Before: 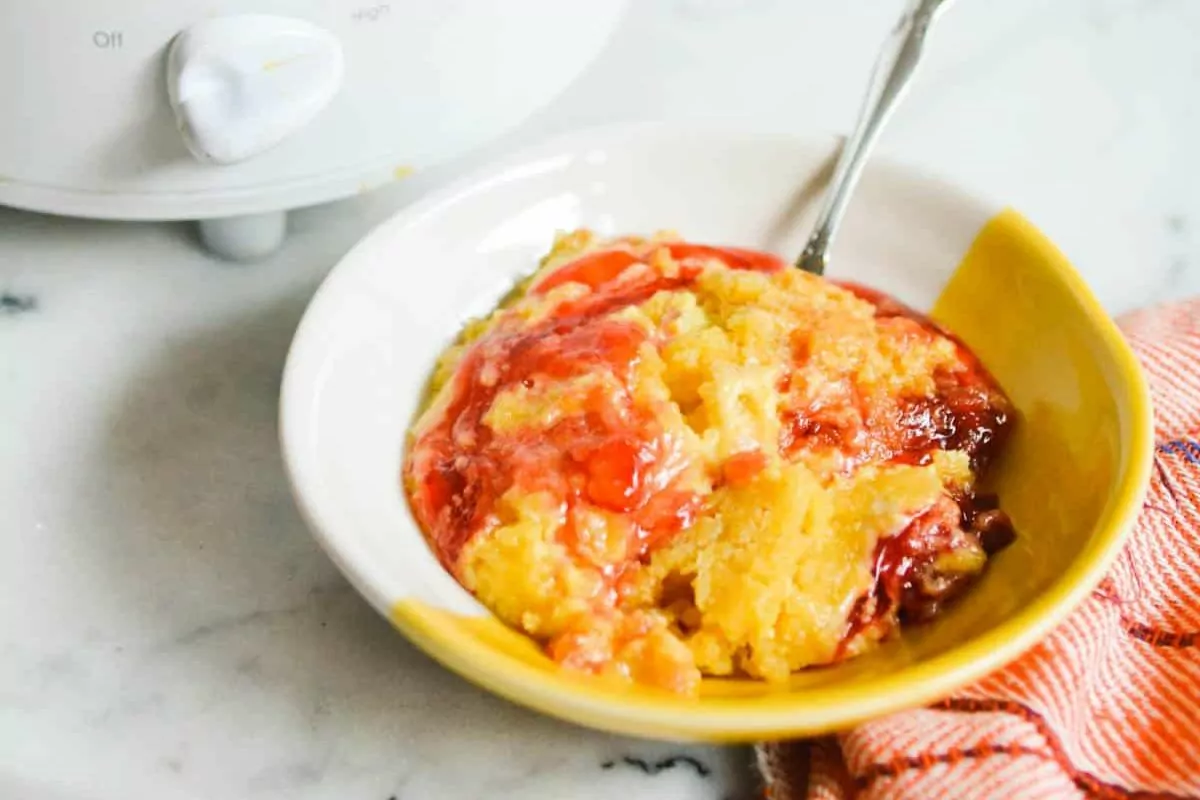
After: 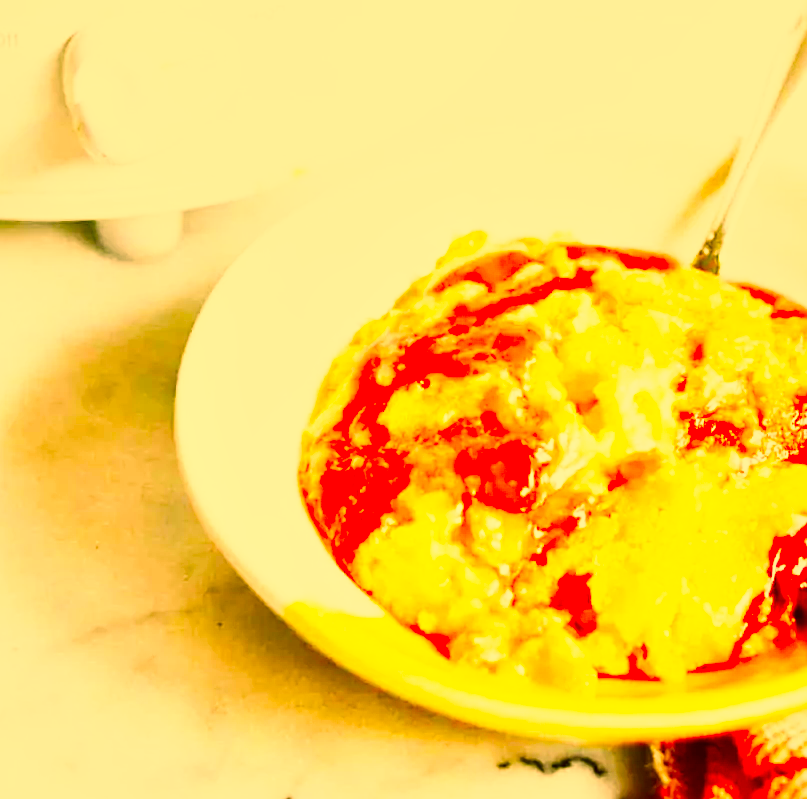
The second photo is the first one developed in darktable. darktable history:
local contrast: mode bilateral grid, contrast 20, coarseness 49, detail 119%, midtone range 0.2
crop and rotate: left 8.741%, right 23.929%
sharpen: on, module defaults
base curve: curves: ch0 [(0, 0) (0.007, 0.004) (0.027, 0.03) (0.046, 0.07) (0.207, 0.54) (0.442, 0.872) (0.673, 0.972) (1, 1)], preserve colors none
color correction: highlights a* 10.88, highlights b* 30.58, shadows a* 2.82, shadows b* 17.71, saturation 1.74
